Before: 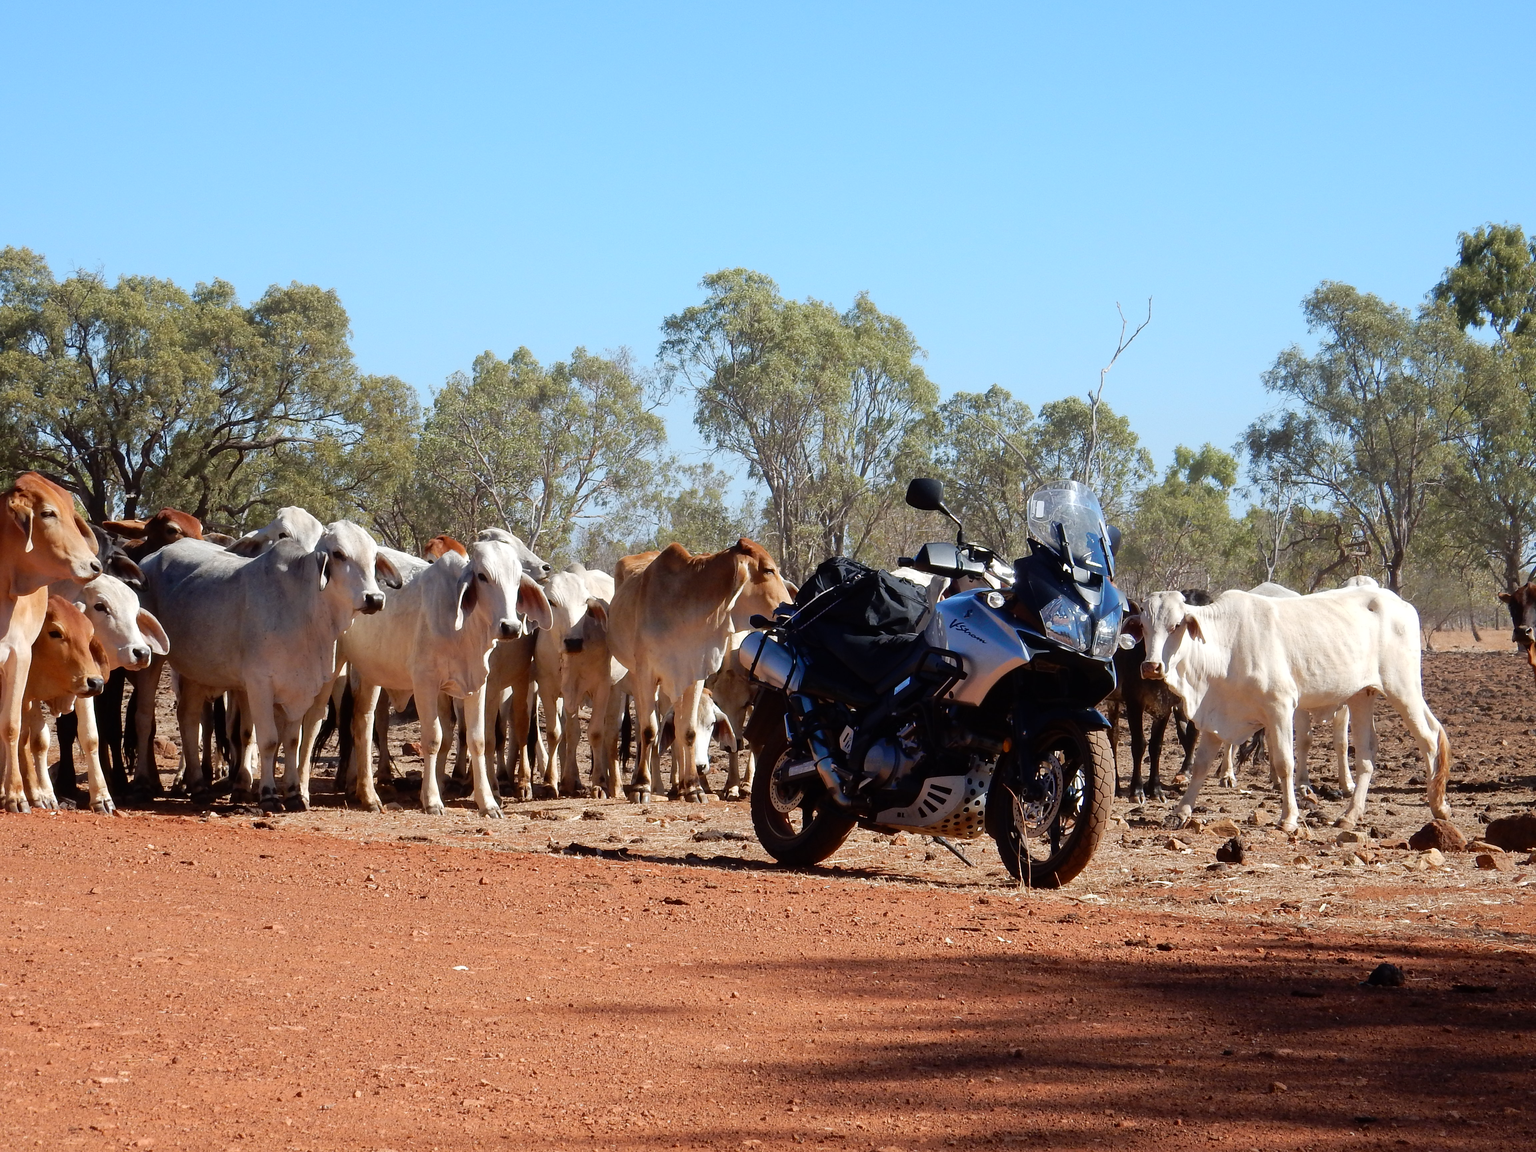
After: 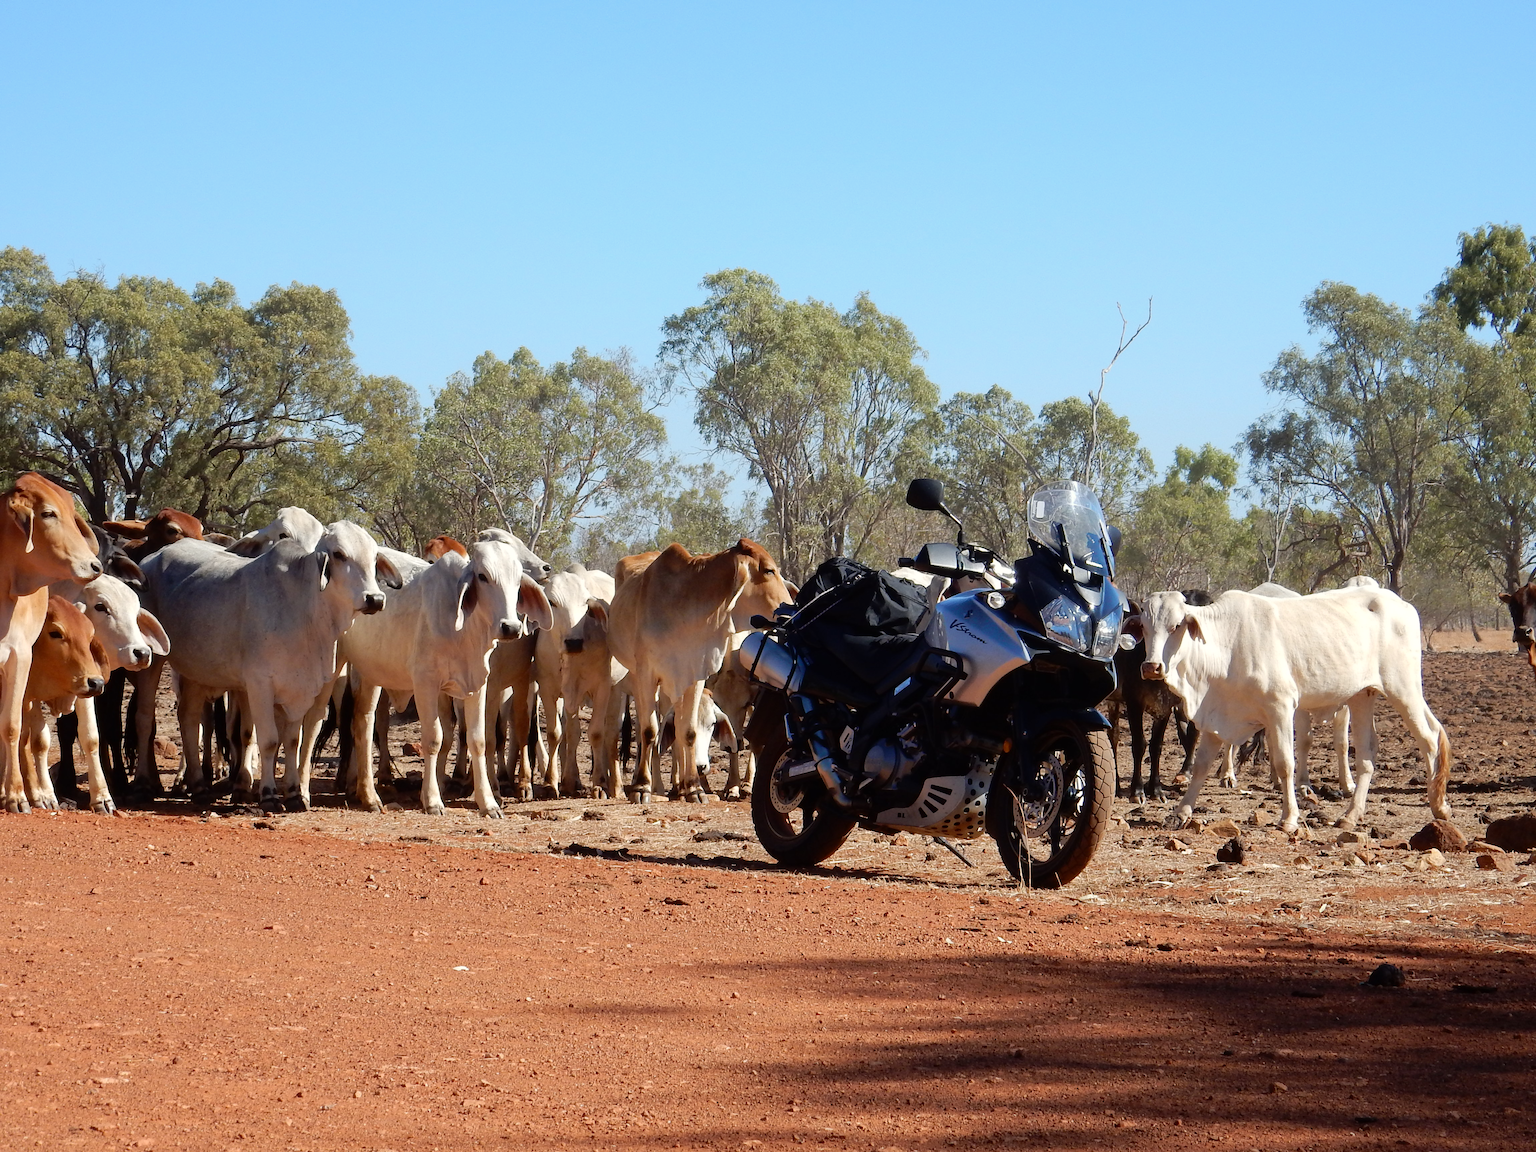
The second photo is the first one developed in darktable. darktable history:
color correction: highlights b* 3.01
